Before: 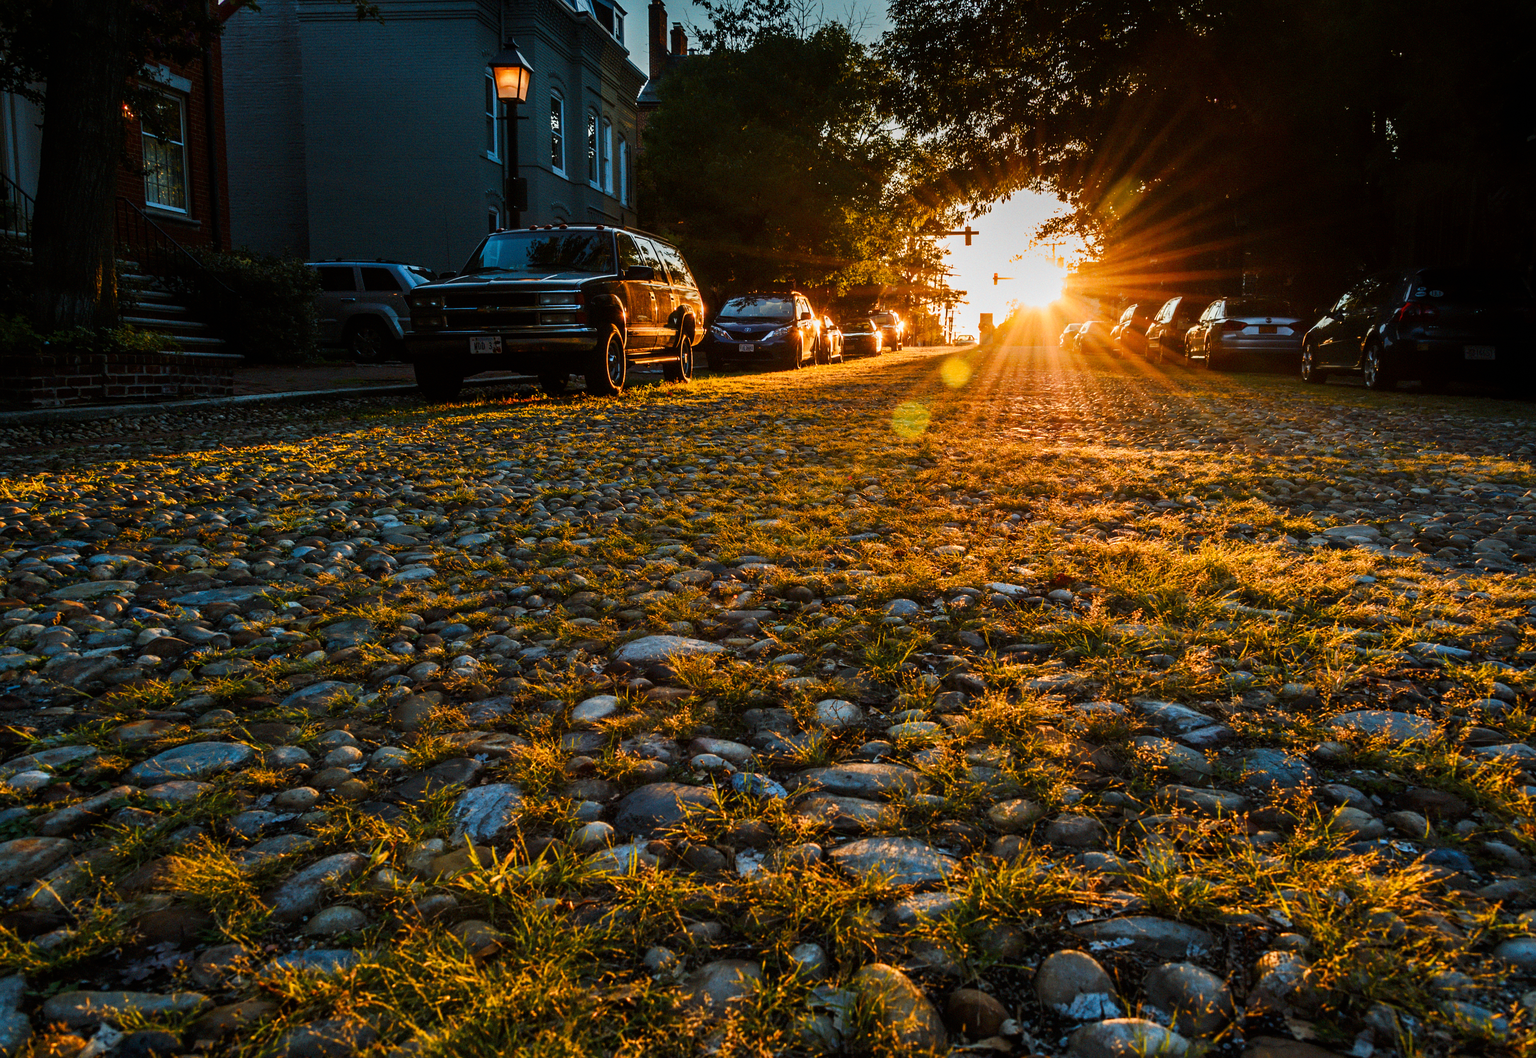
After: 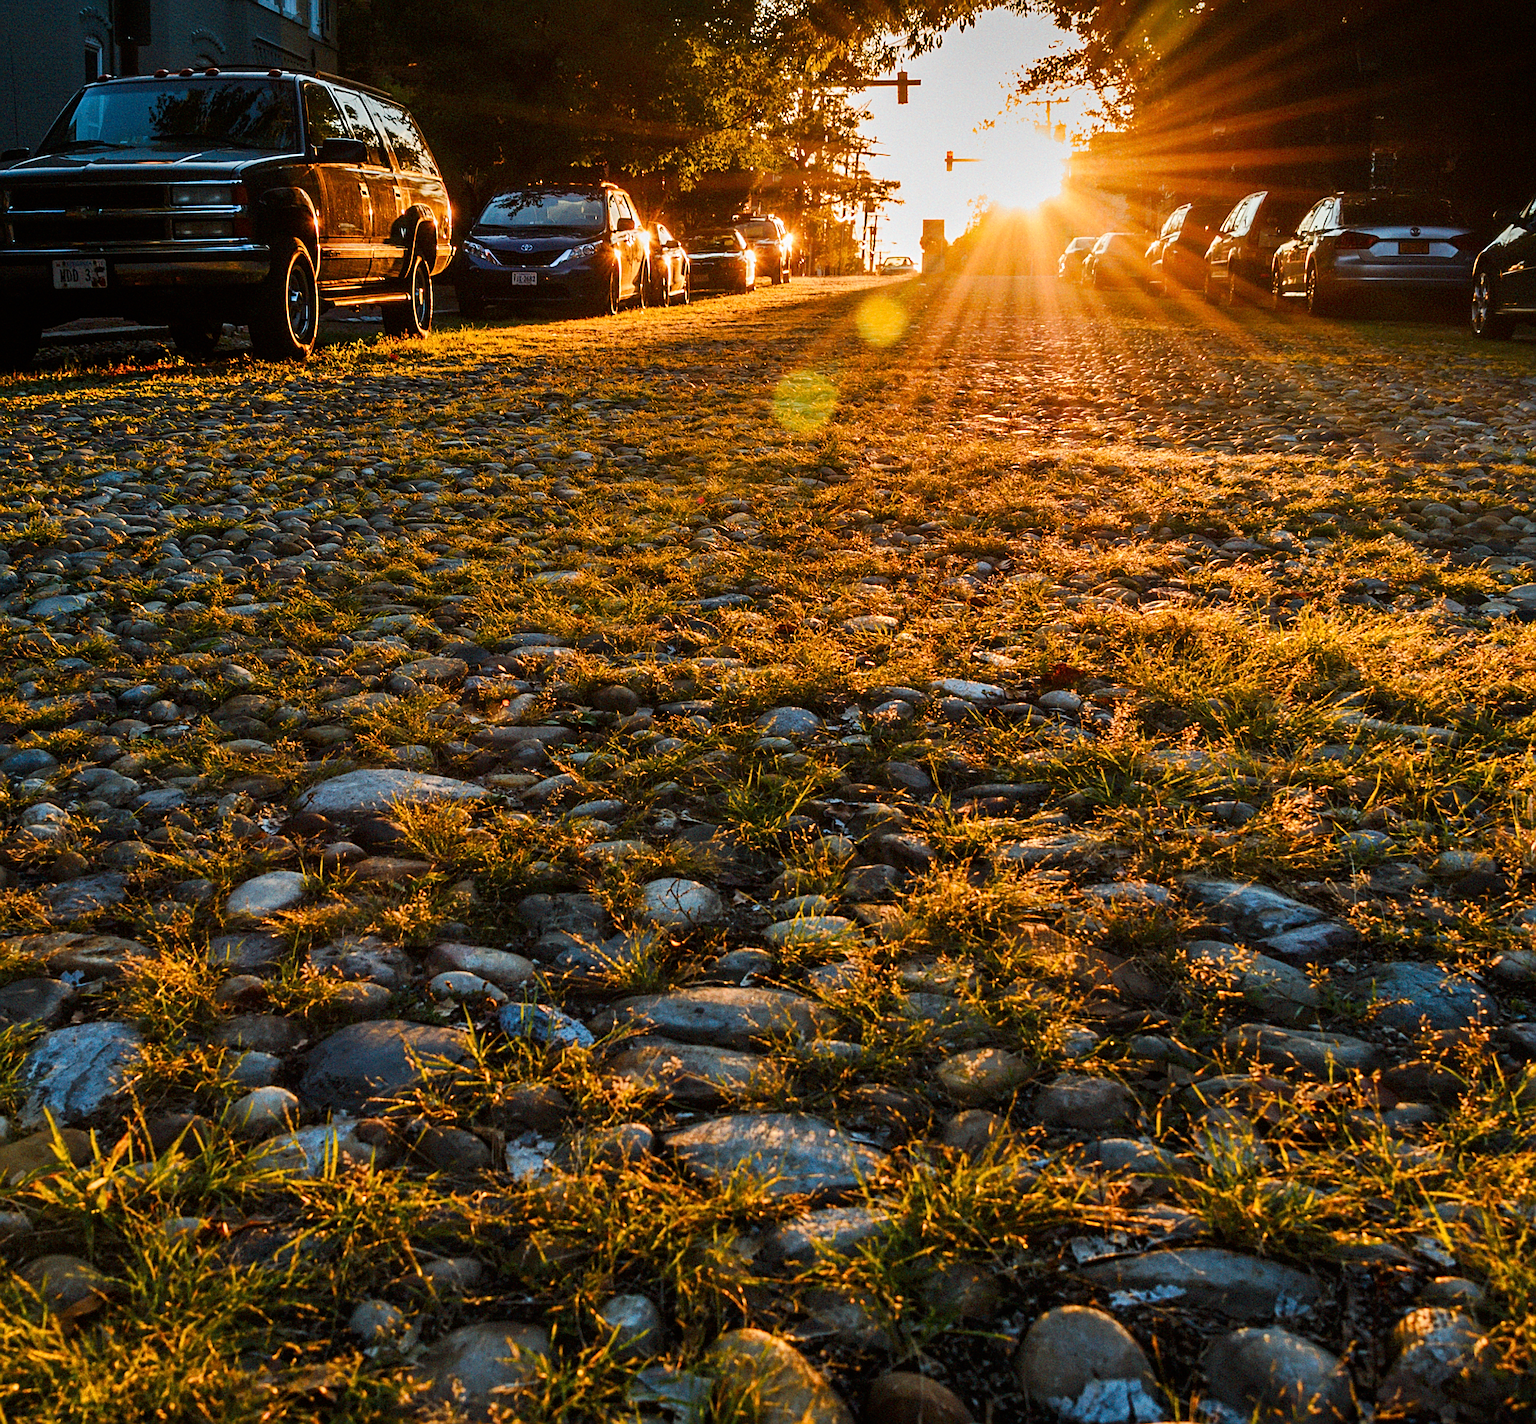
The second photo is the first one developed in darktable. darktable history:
crop and rotate: left 28.597%, top 17.46%, right 12.763%, bottom 3.638%
sharpen: on, module defaults
